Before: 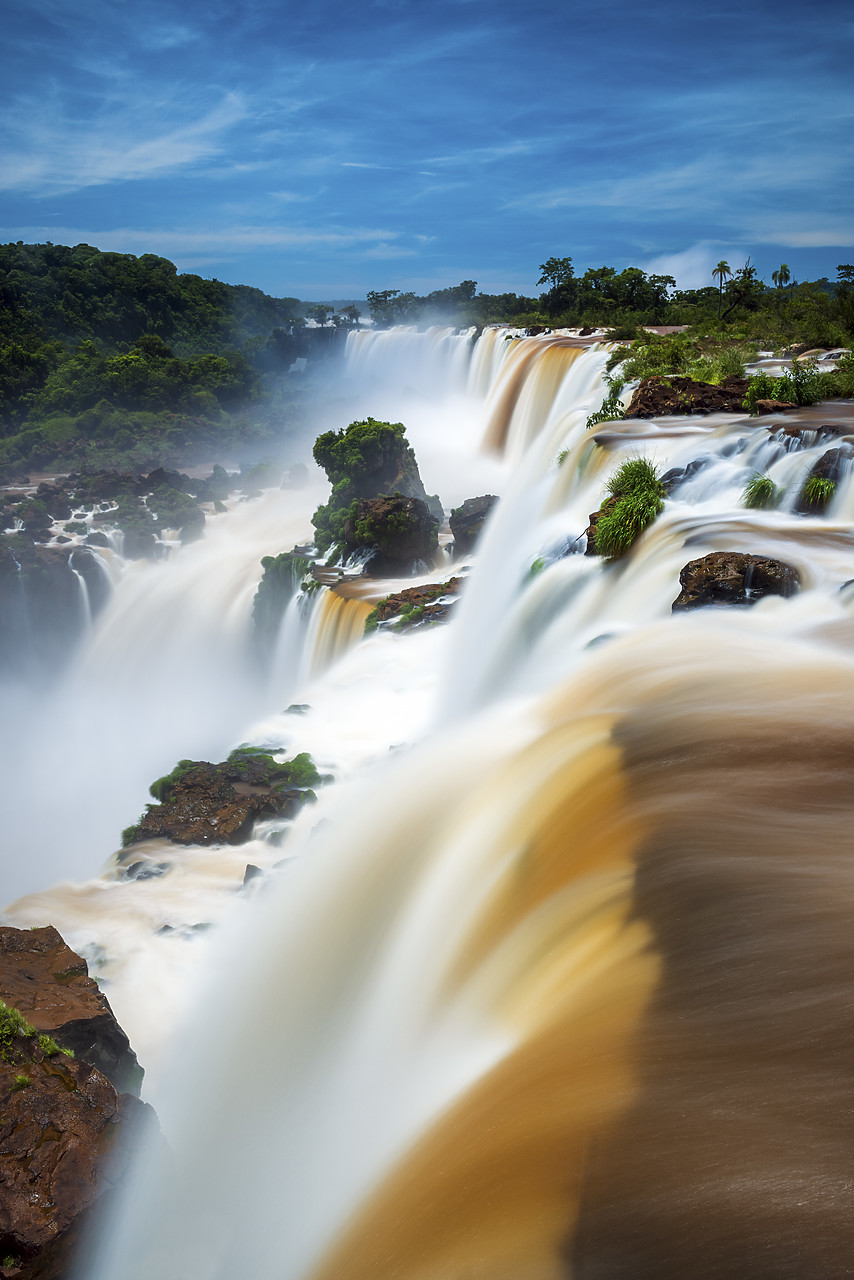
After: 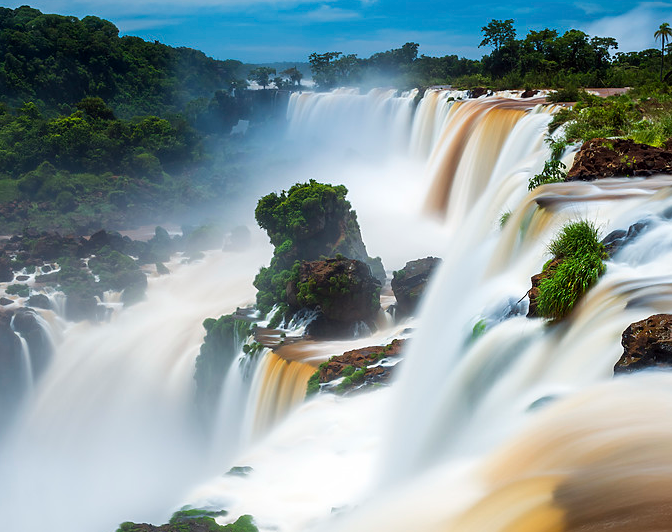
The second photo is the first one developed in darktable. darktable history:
crop: left 6.904%, top 18.646%, right 14.387%, bottom 39.782%
